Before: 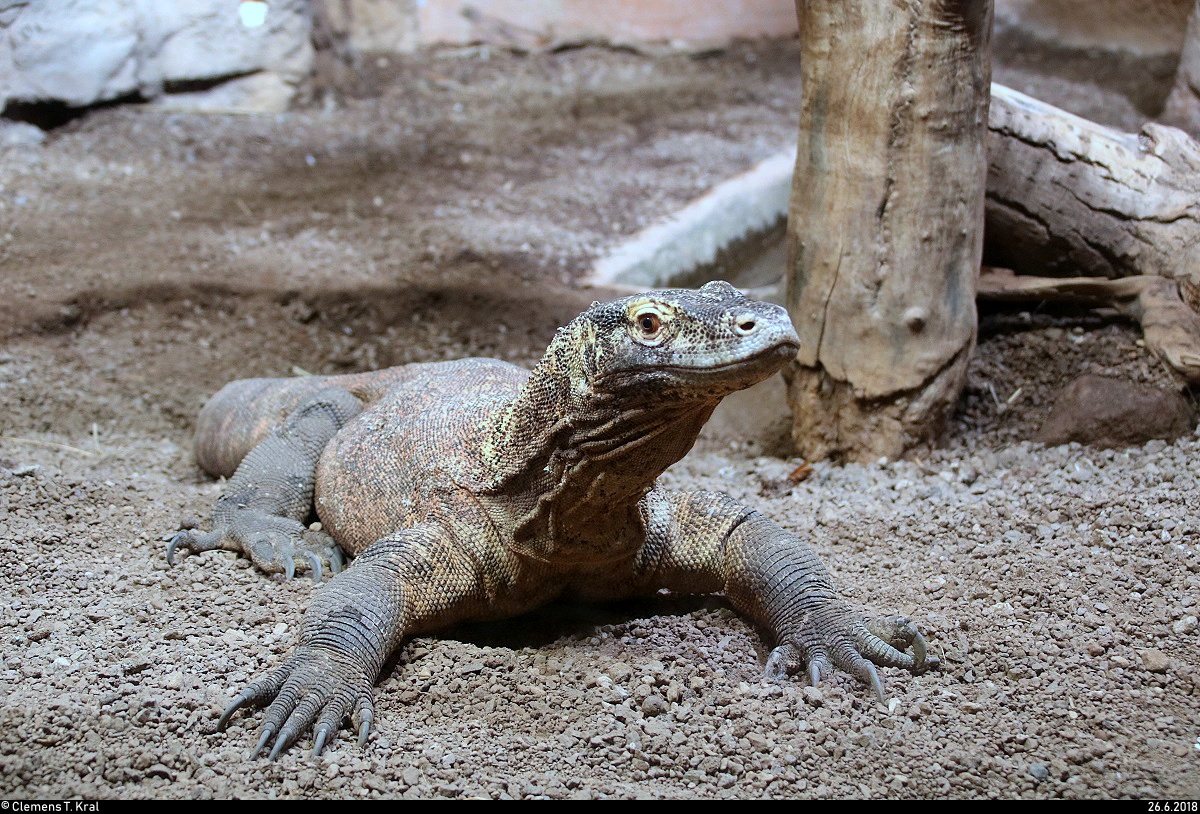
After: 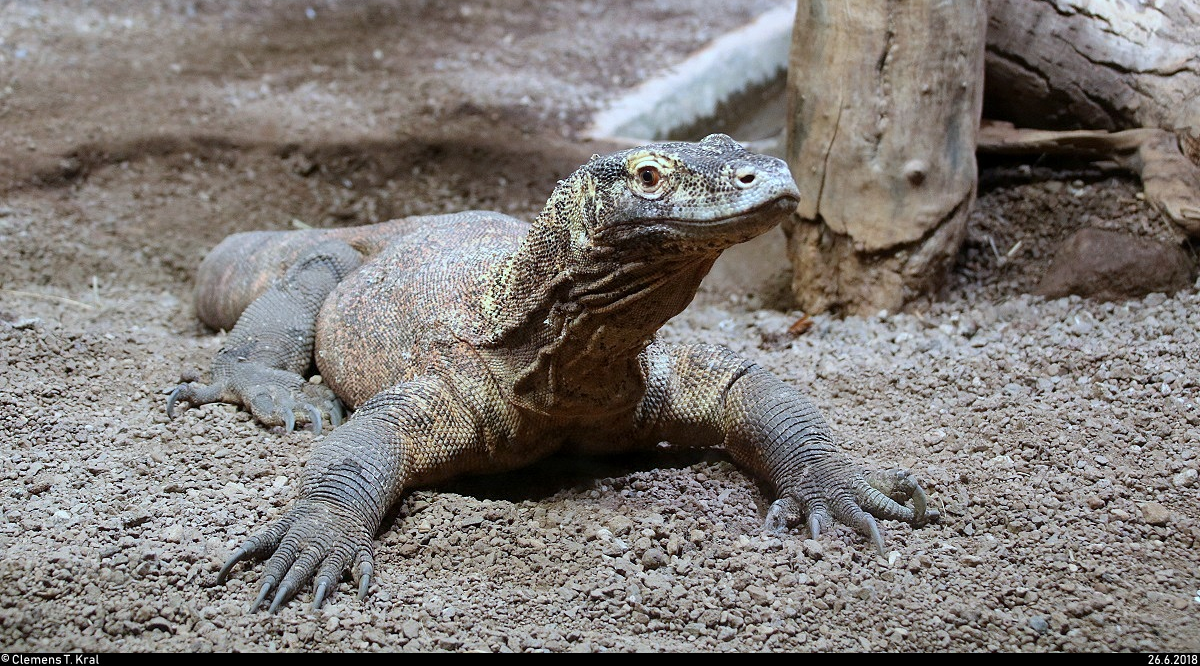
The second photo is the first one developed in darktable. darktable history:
crop and rotate: top 18.149%
